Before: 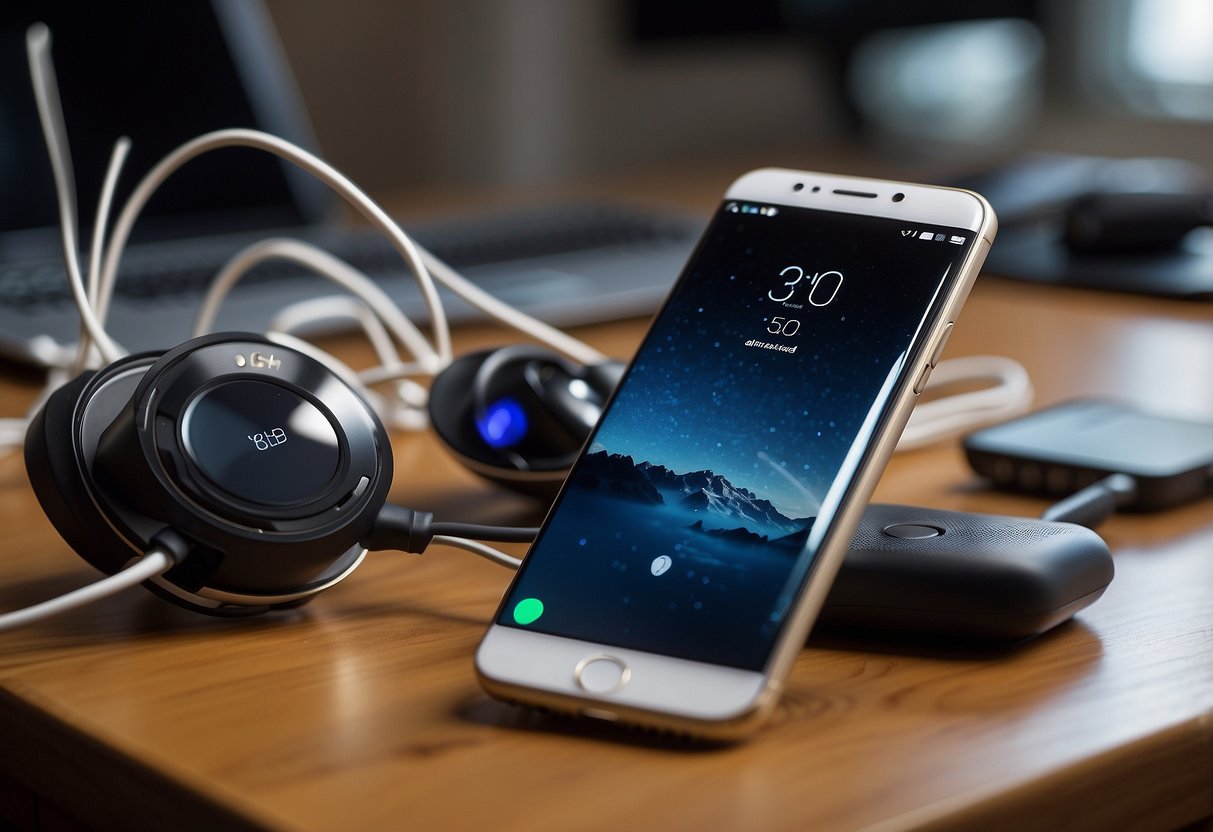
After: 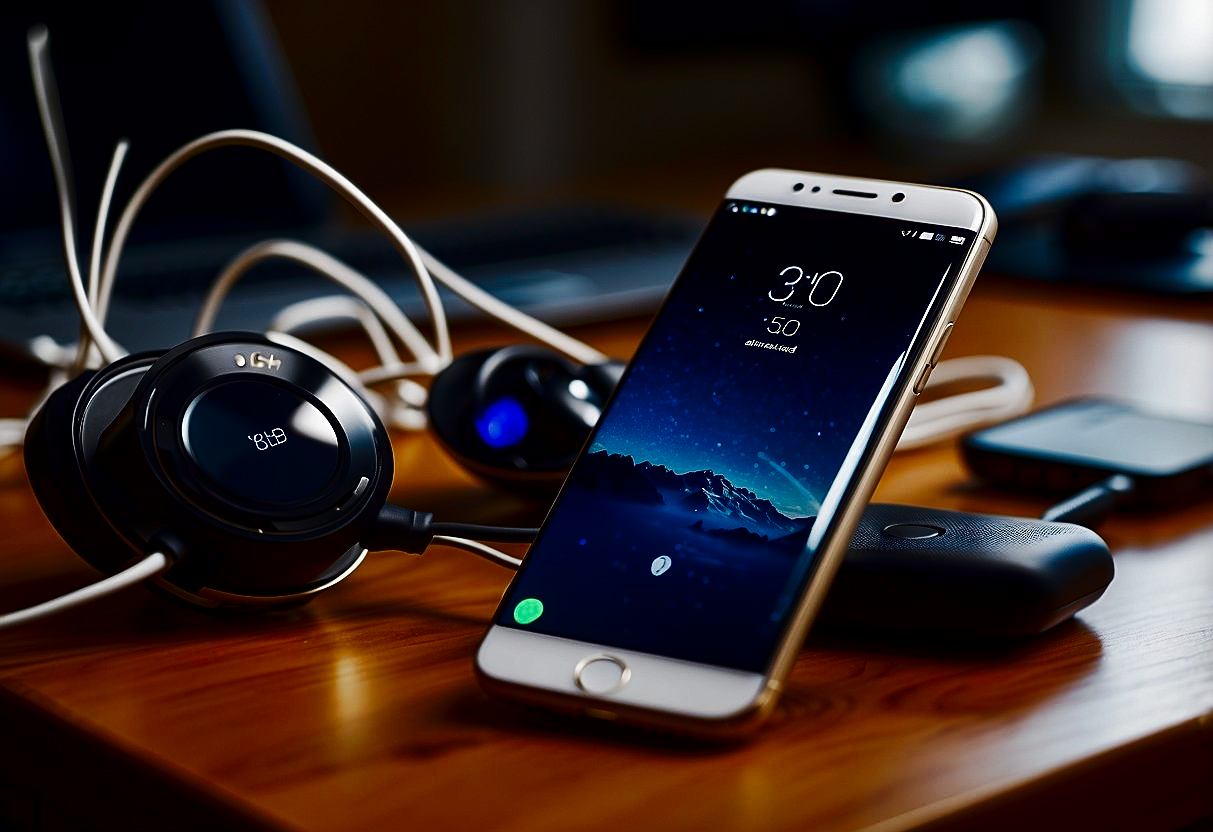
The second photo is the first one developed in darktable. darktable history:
tone curve: curves: ch0 [(0, 0) (0.131, 0.135) (0.288, 0.372) (0.451, 0.608) (0.612, 0.739) (0.736, 0.832) (1, 1)]; ch1 [(0, 0) (0.392, 0.398) (0.487, 0.471) (0.496, 0.493) (0.519, 0.531) (0.557, 0.591) (0.581, 0.639) (0.622, 0.711) (1, 1)]; ch2 [(0, 0) (0.388, 0.344) (0.438, 0.425) (0.476, 0.482) (0.502, 0.508) (0.524, 0.531) (0.538, 0.58) (0.58, 0.621) (0.613, 0.679) (0.655, 0.738) (1, 1)], preserve colors none
contrast brightness saturation: contrast 0.086, brightness -0.571, saturation 0.168
sharpen: on, module defaults
